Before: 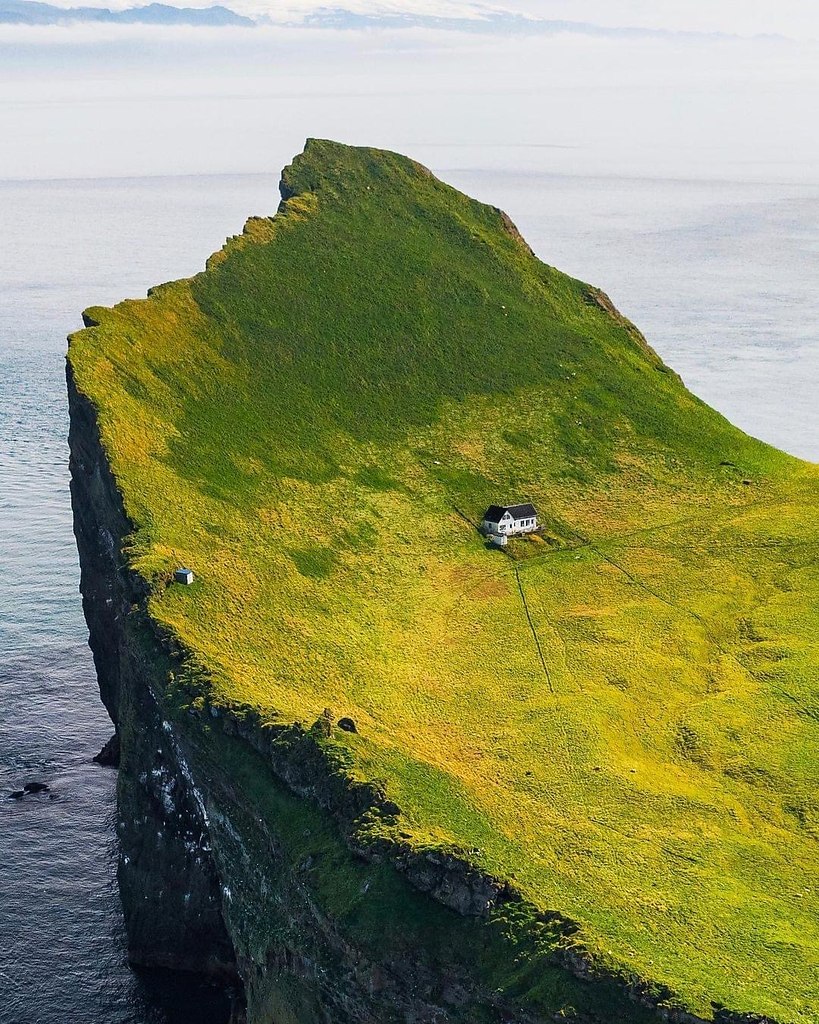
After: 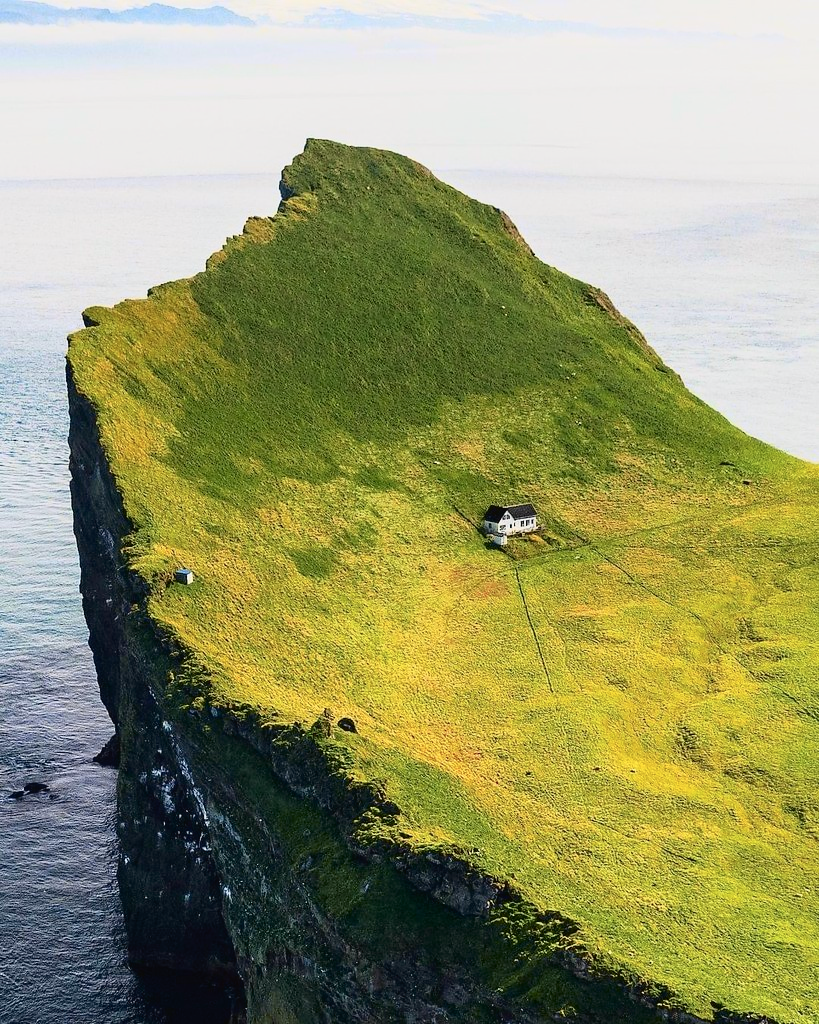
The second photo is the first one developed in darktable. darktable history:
exposure: black level correction 0.001, compensate highlight preservation false
tone curve: curves: ch0 [(0, 0.021) (0.049, 0.044) (0.152, 0.14) (0.328, 0.377) (0.473, 0.543) (0.663, 0.734) (0.84, 0.899) (1, 0.969)]; ch1 [(0, 0) (0.302, 0.331) (0.427, 0.433) (0.472, 0.47) (0.502, 0.503) (0.527, 0.524) (0.564, 0.591) (0.602, 0.632) (0.677, 0.701) (0.859, 0.885) (1, 1)]; ch2 [(0, 0) (0.33, 0.301) (0.447, 0.44) (0.487, 0.496) (0.502, 0.516) (0.535, 0.563) (0.565, 0.6) (0.618, 0.629) (1, 1)], color space Lab, independent channels, preserve colors none
